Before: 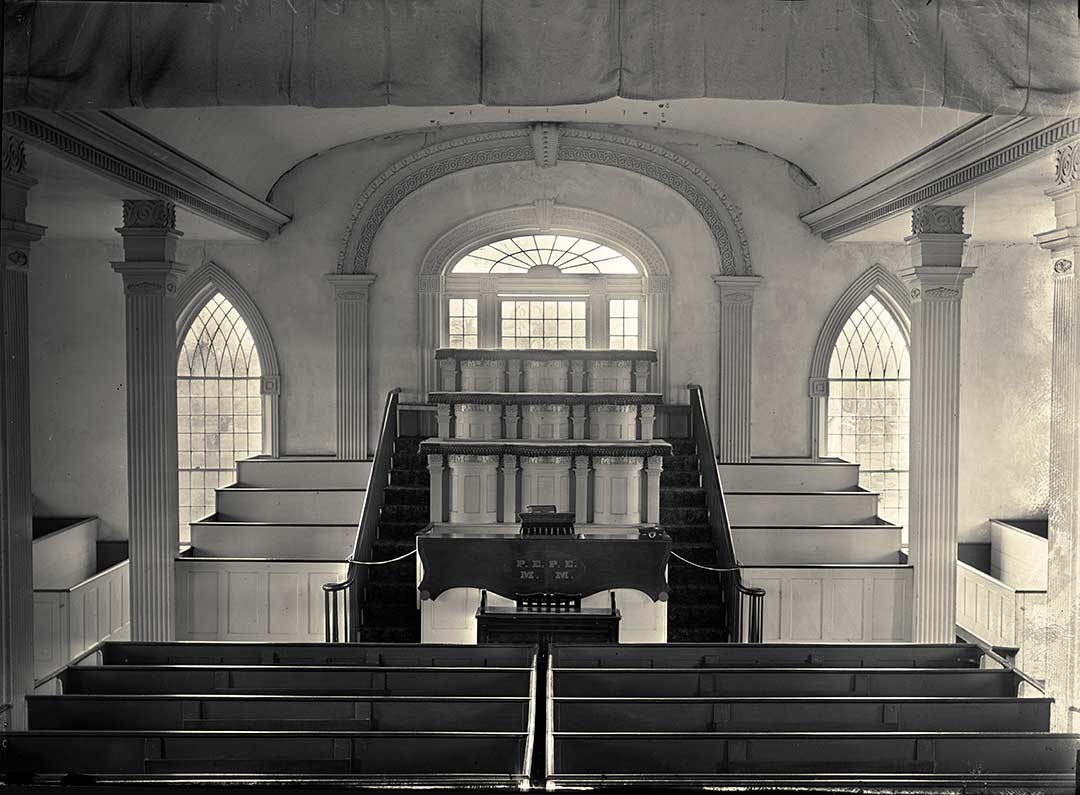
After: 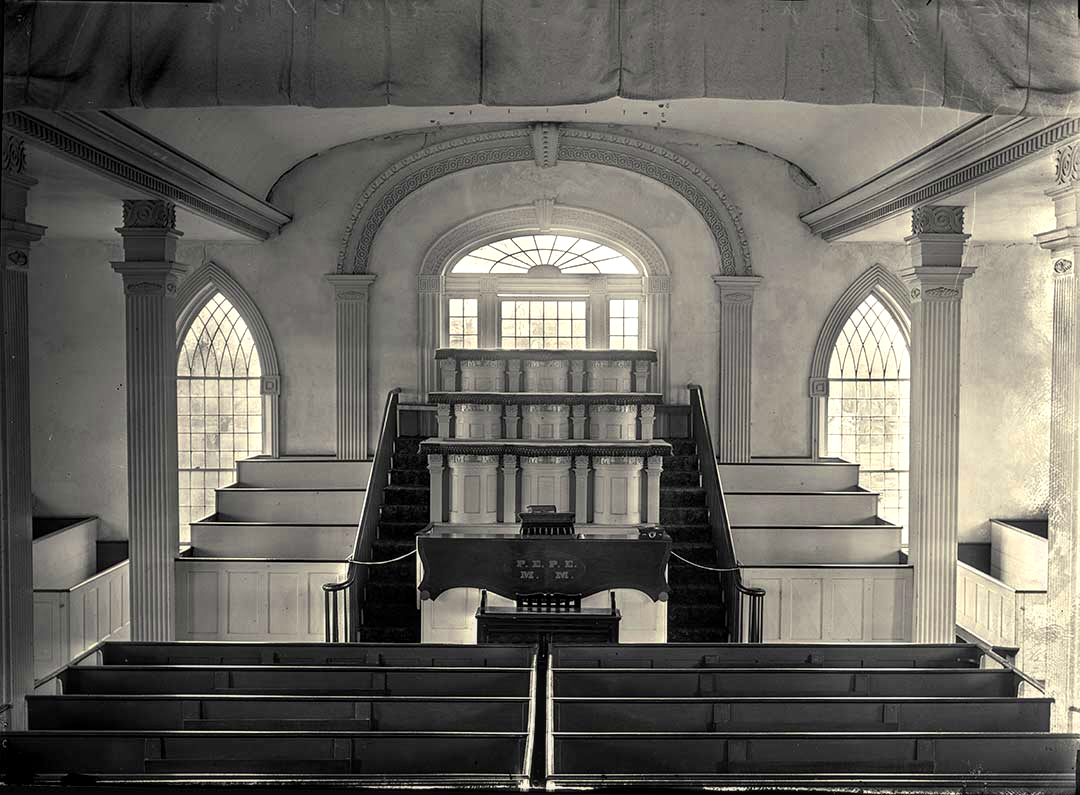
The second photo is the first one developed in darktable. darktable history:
contrast brightness saturation: contrast 0.038, saturation 0.065
local contrast: on, module defaults
color zones: curves: ch0 [(0, 0.485) (0.178, 0.476) (0.261, 0.623) (0.411, 0.403) (0.708, 0.603) (0.934, 0.412)]; ch1 [(0.003, 0.485) (0.149, 0.496) (0.229, 0.584) (0.326, 0.551) (0.484, 0.262) (0.757, 0.643)]
